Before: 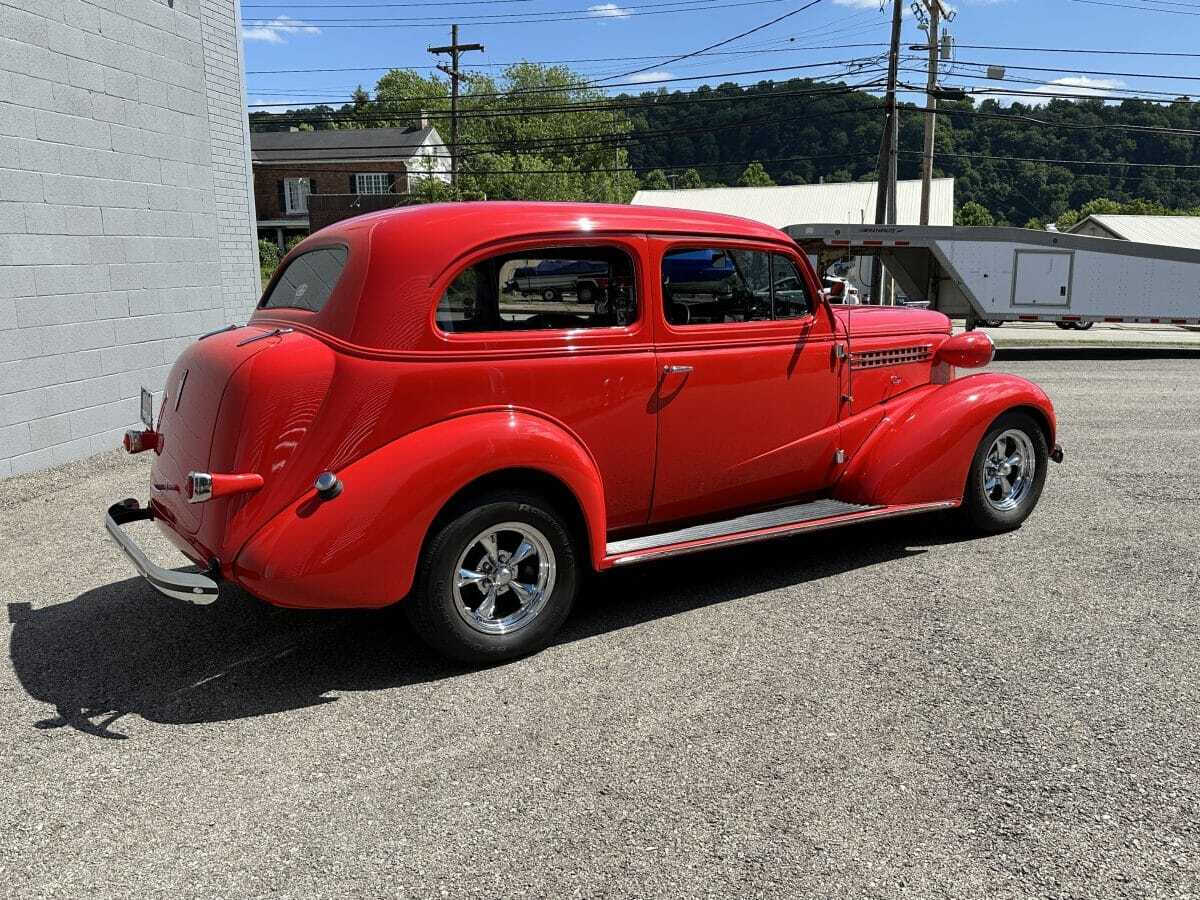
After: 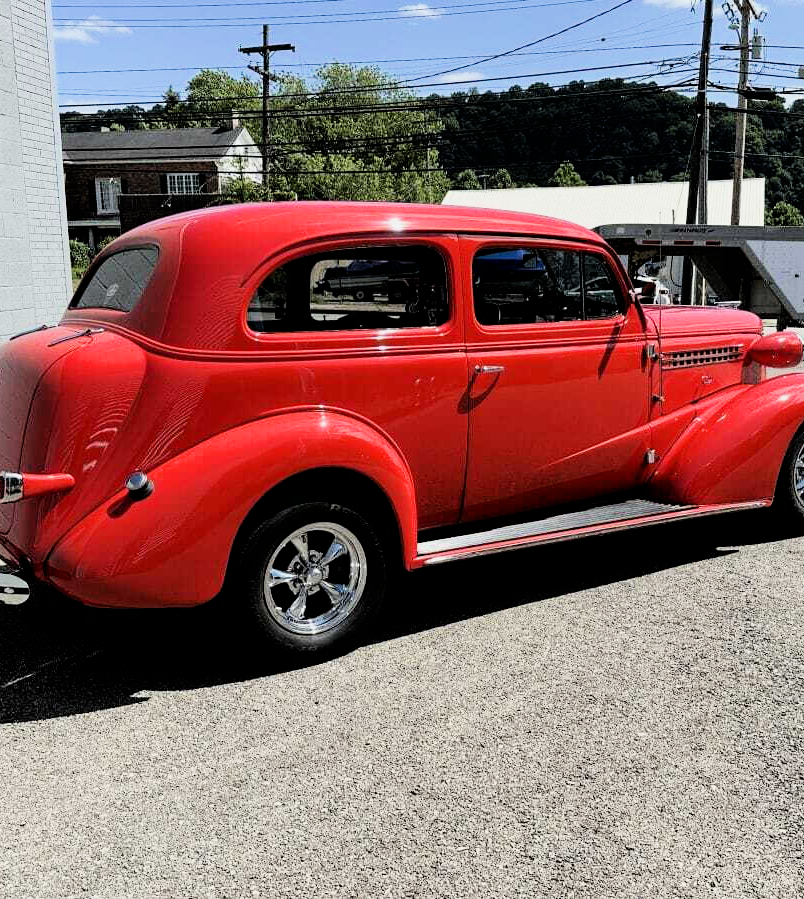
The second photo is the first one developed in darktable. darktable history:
exposure: black level correction 0.001, exposure 0.499 EV, compensate exposure bias true, compensate highlight preservation false
crop and rotate: left 15.804%, right 17.173%
filmic rgb: black relative exposure -5 EV, white relative exposure 3.96 EV, hardness 2.88, contrast 1.397
